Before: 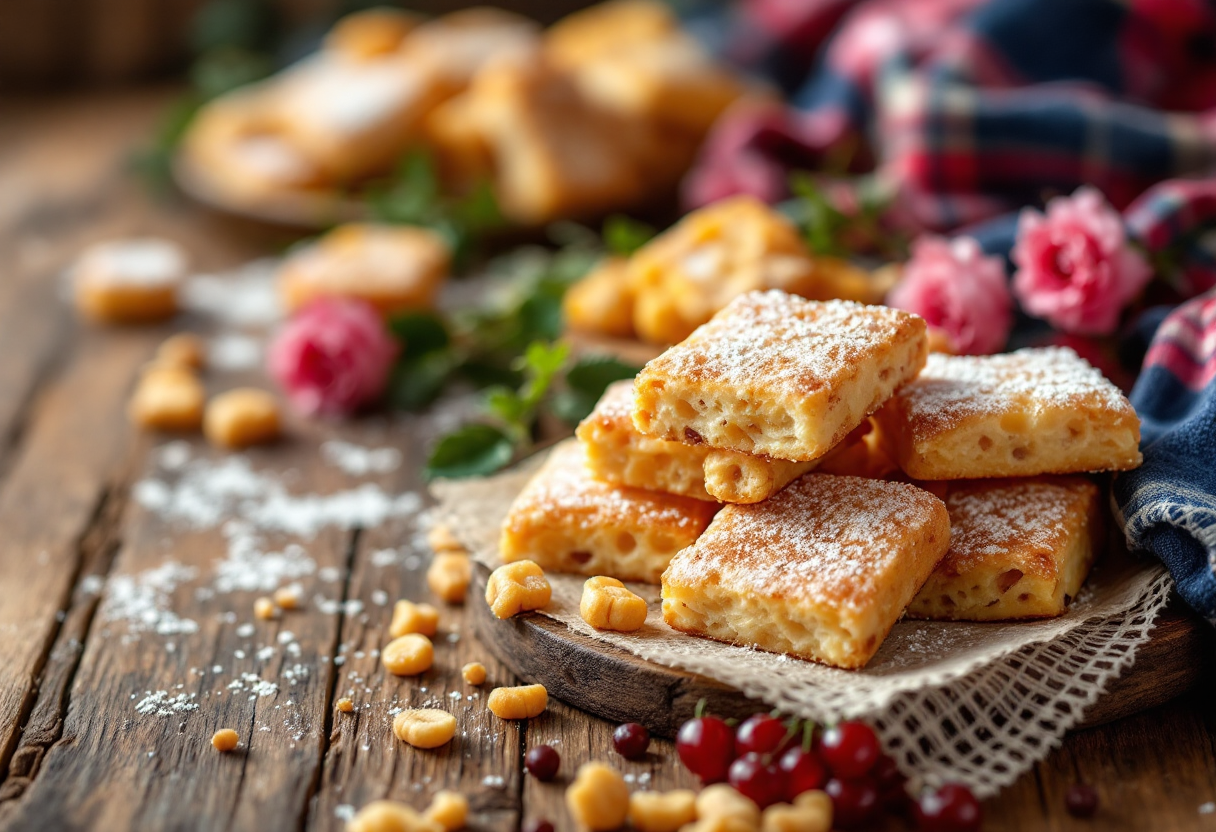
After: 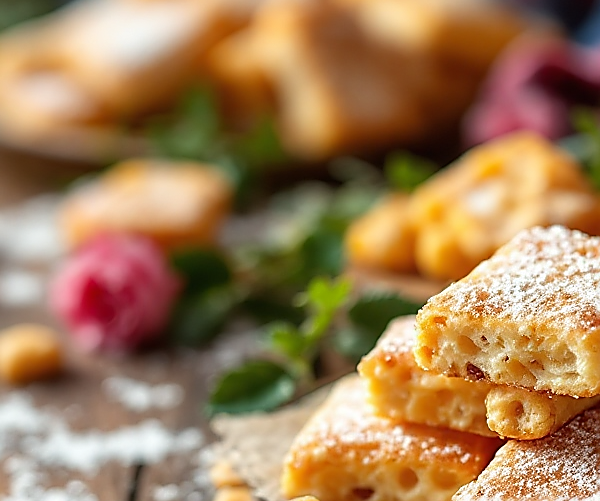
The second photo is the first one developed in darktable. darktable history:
sharpen: radius 1.356, amount 1.262, threshold 0.746
crop: left 17.949%, top 7.752%, right 32.634%, bottom 32.013%
